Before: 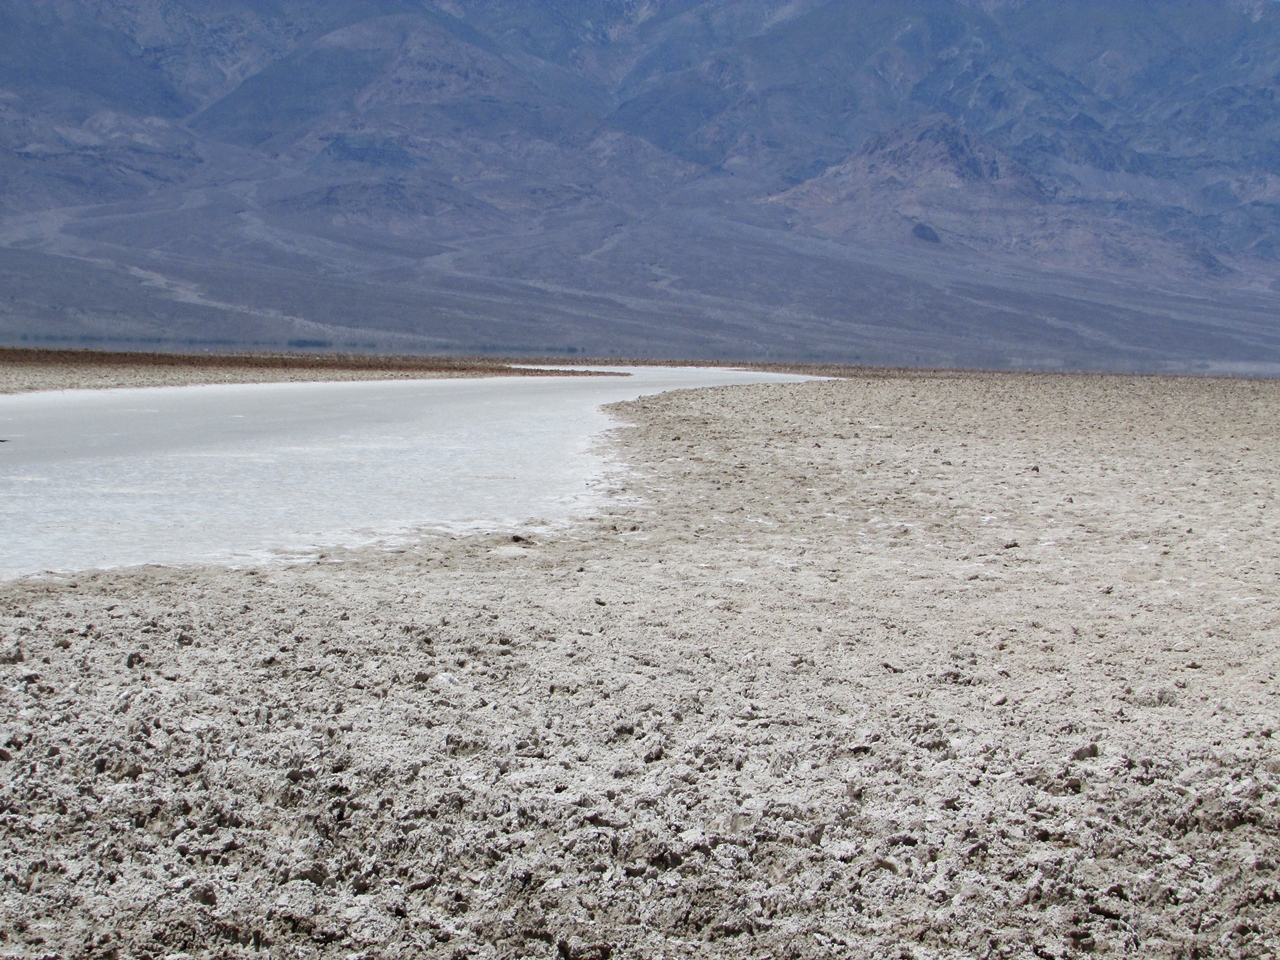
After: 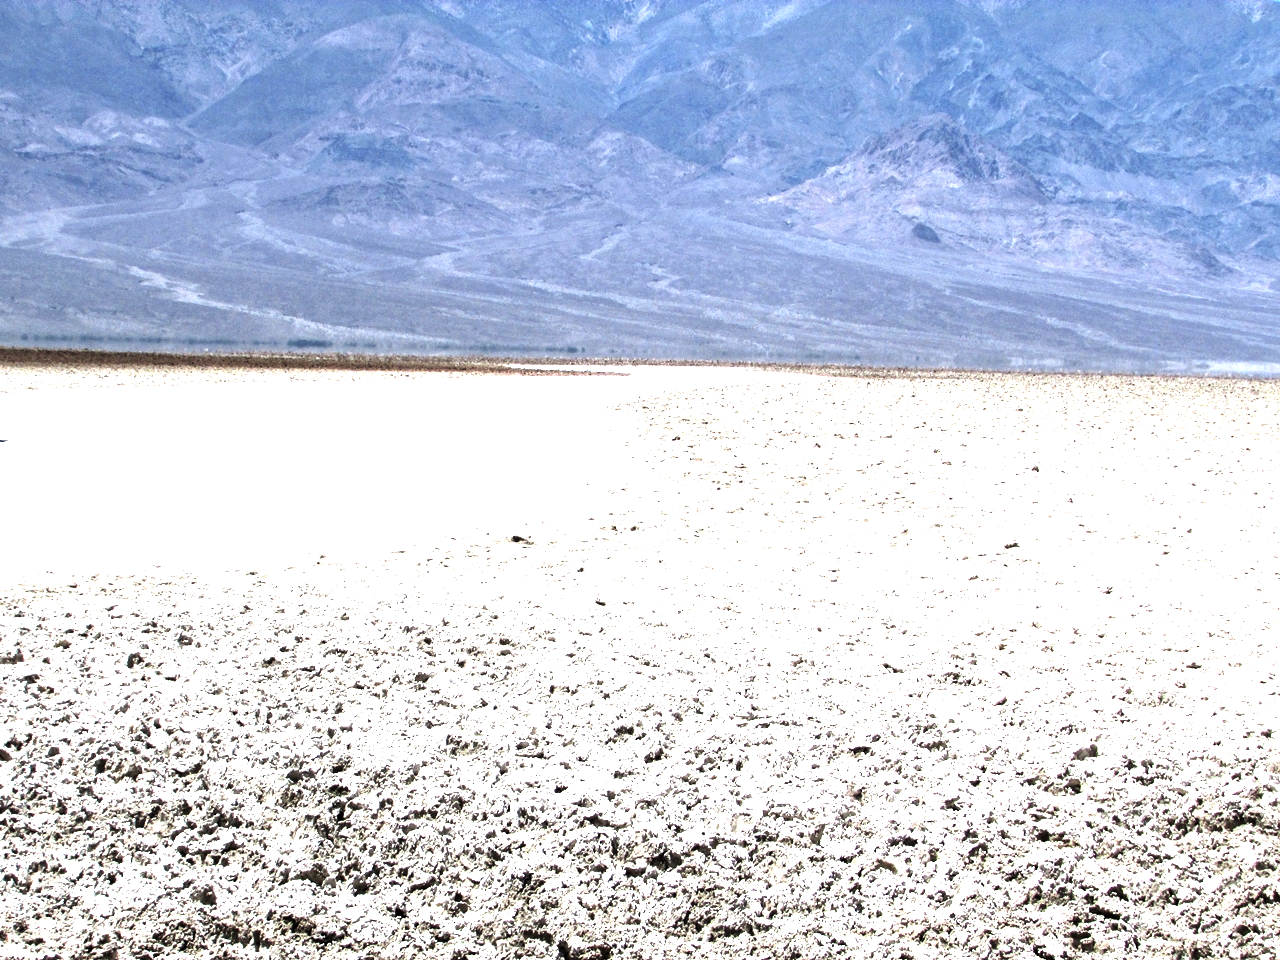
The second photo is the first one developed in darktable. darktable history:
exposure: exposure 1.061 EV, compensate highlight preservation false
levels: levels [0.044, 0.475, 0.791]
